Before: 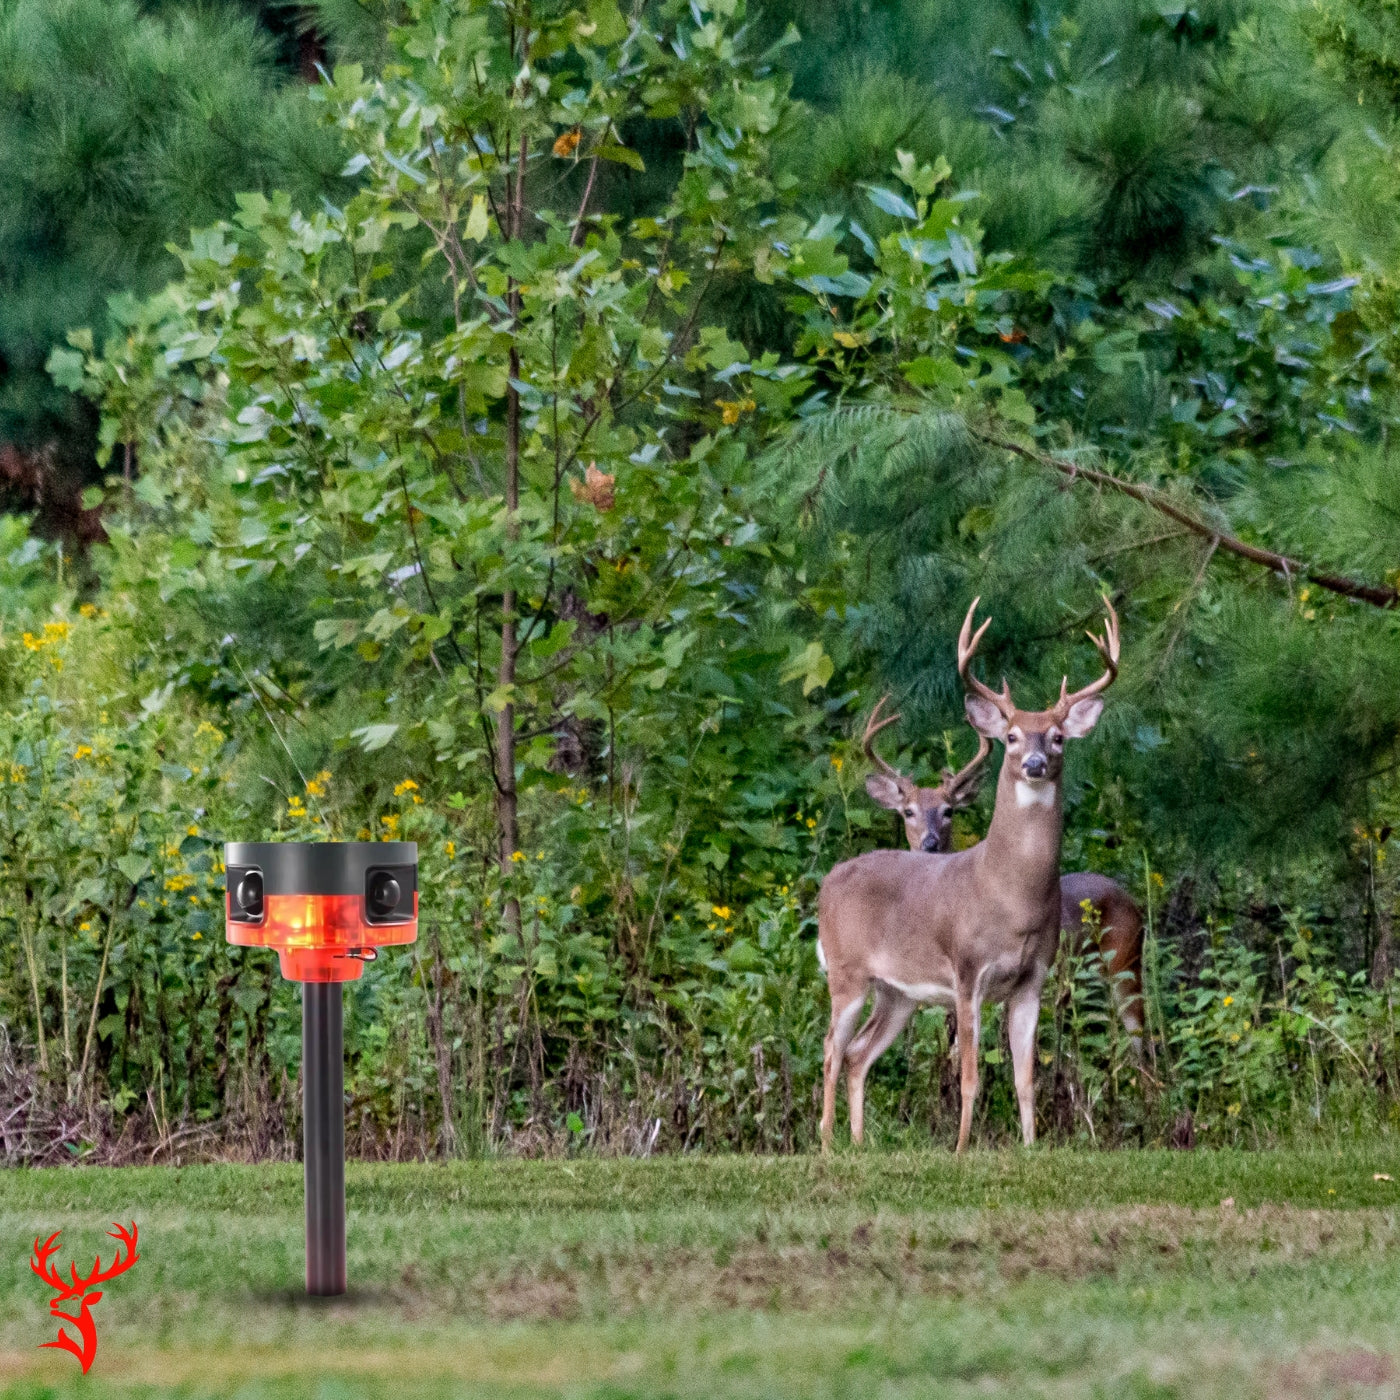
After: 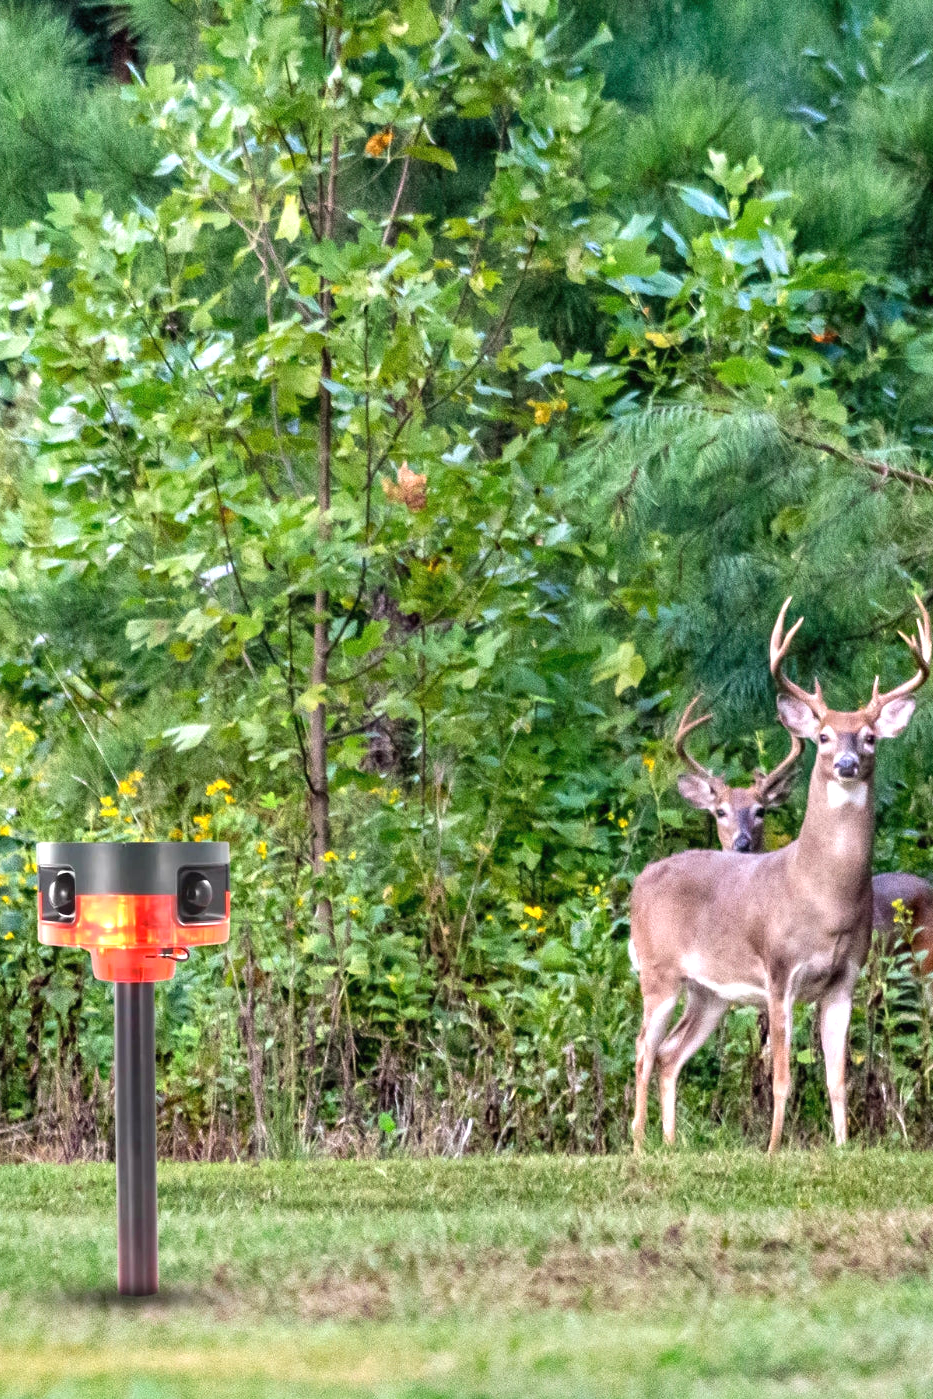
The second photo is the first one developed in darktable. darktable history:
exposure: black level correction -0.001, exposure 0.904 EV, compensate exposure bias true, compensate highlight preservation false
crop and rotate: left 13.443%, right 19.906%
